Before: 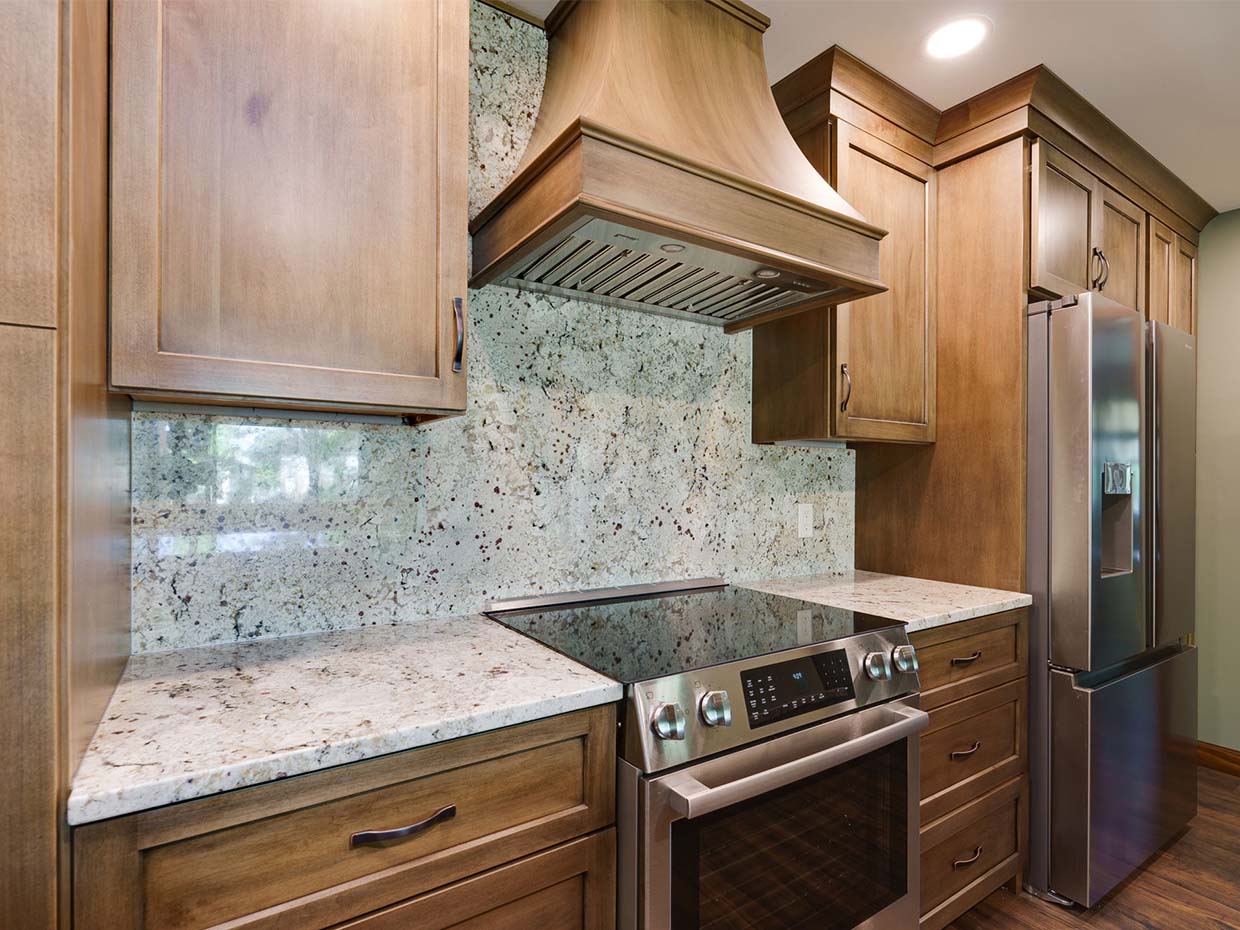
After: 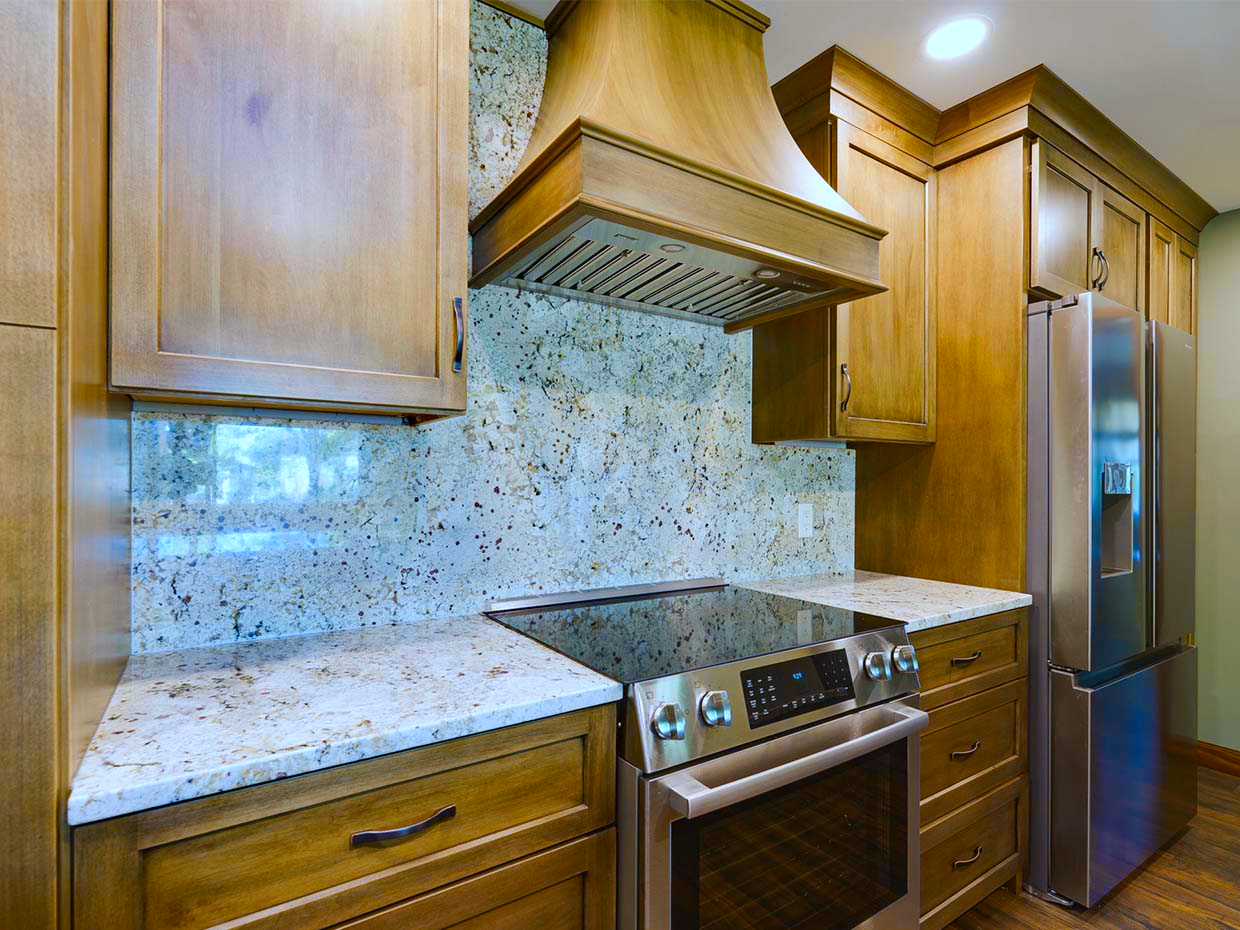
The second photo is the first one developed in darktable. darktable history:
color calibration: illuminant F (fluorescent), F source F9 (Cool White Deluxe 4150 K) – high CRI, x 0.374, y 0.373, temperature 4158.34 K
color contrast: green-magenta contrast 1.12, blue-yellow contrast 1.95, unbound 0
